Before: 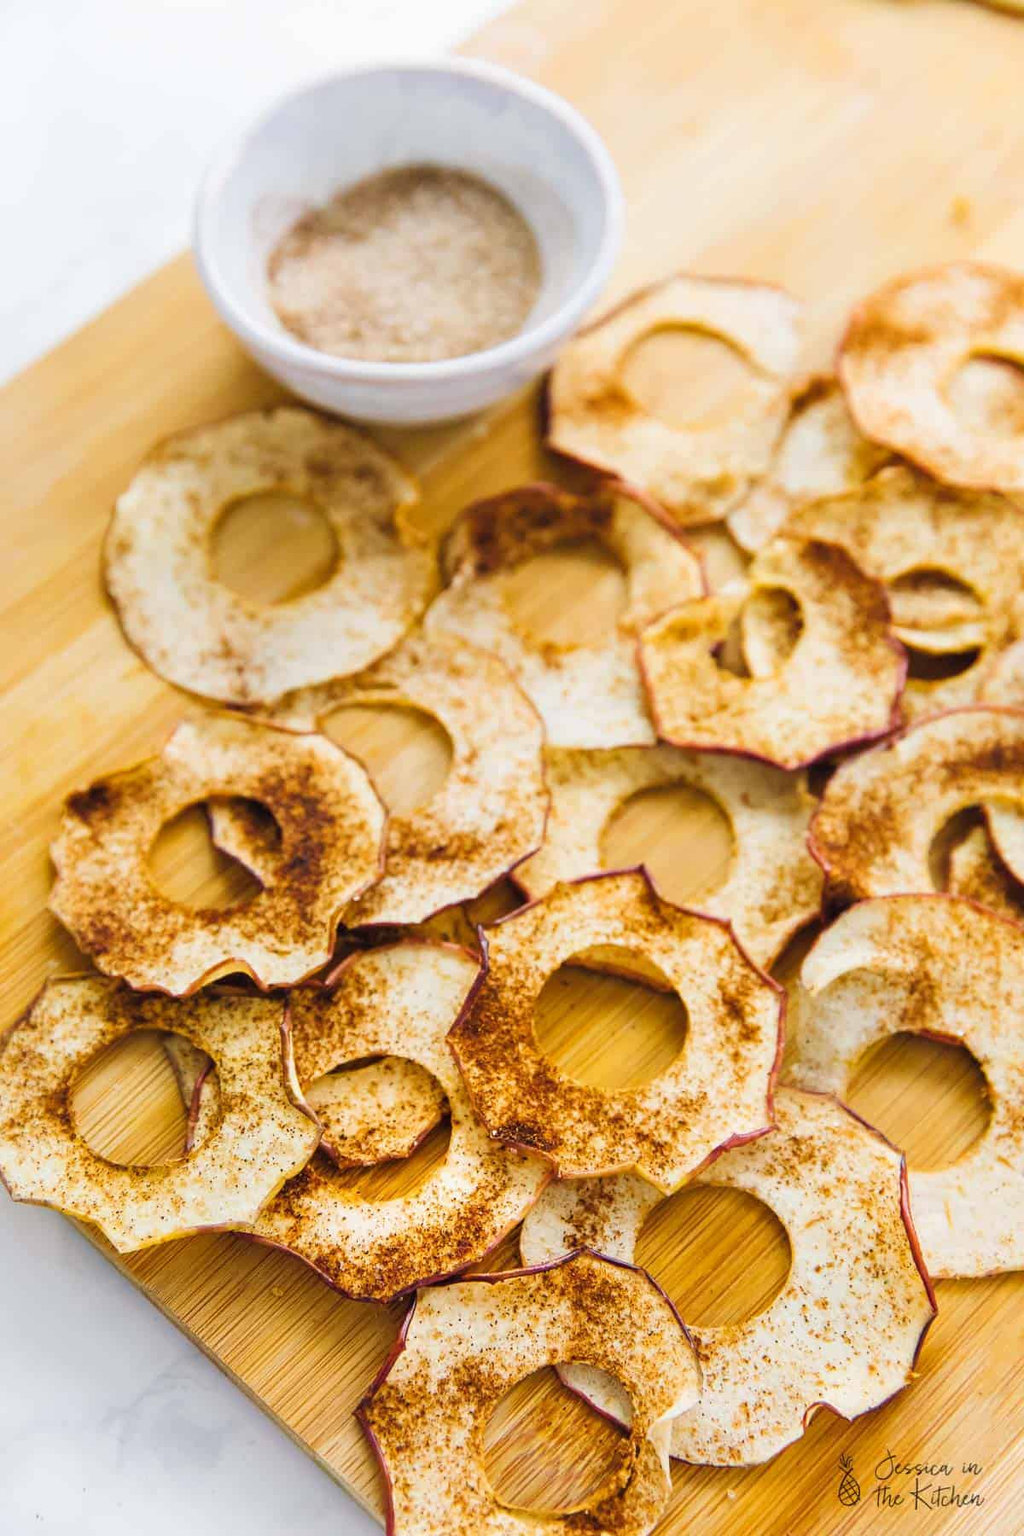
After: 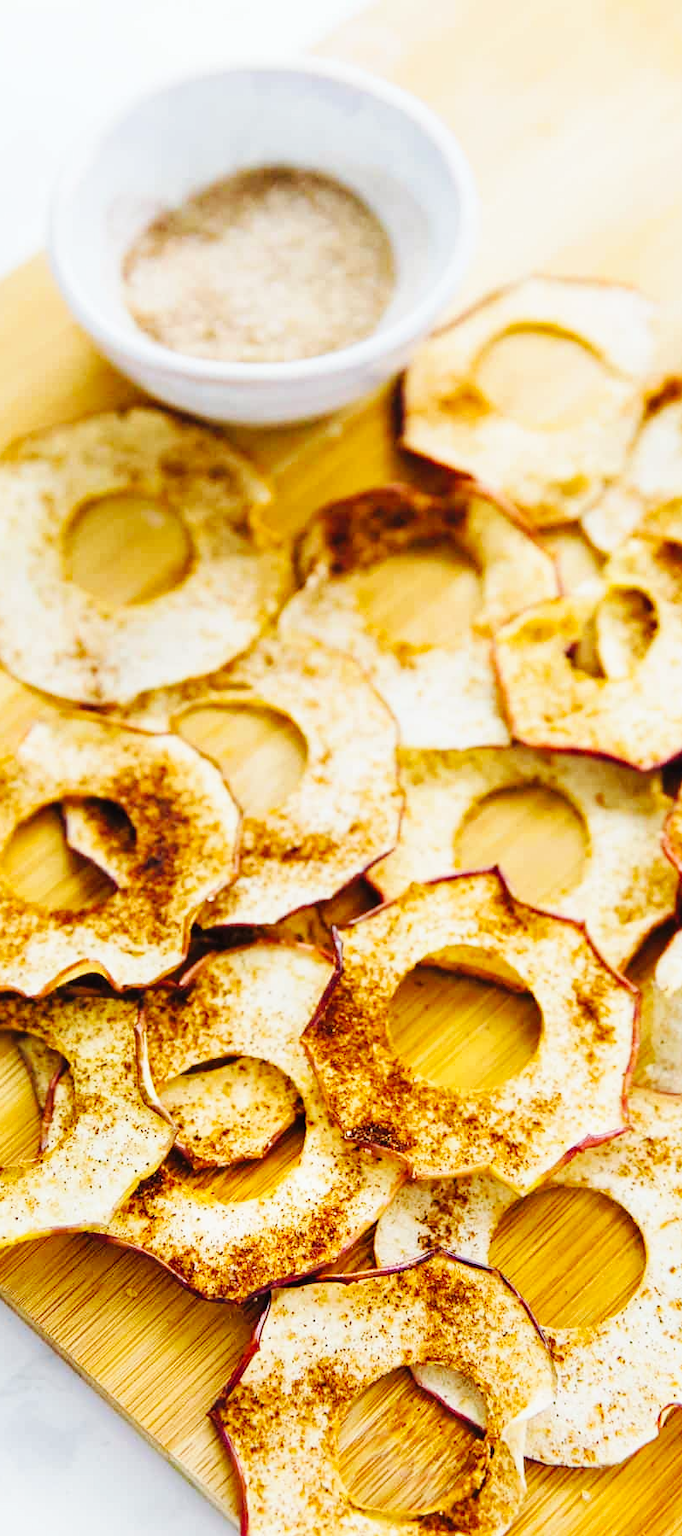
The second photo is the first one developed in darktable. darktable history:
crop and rotate: left 14.292%, right 19.041%
base curve: curves: ch0 [(0, 0) (0.036, 0.025) (0.121, 0.166) (0.206, 0.329) (0.605, 0.79) (1, 1)], preserve colors none
white balance: red 0.978, blue 0.999
